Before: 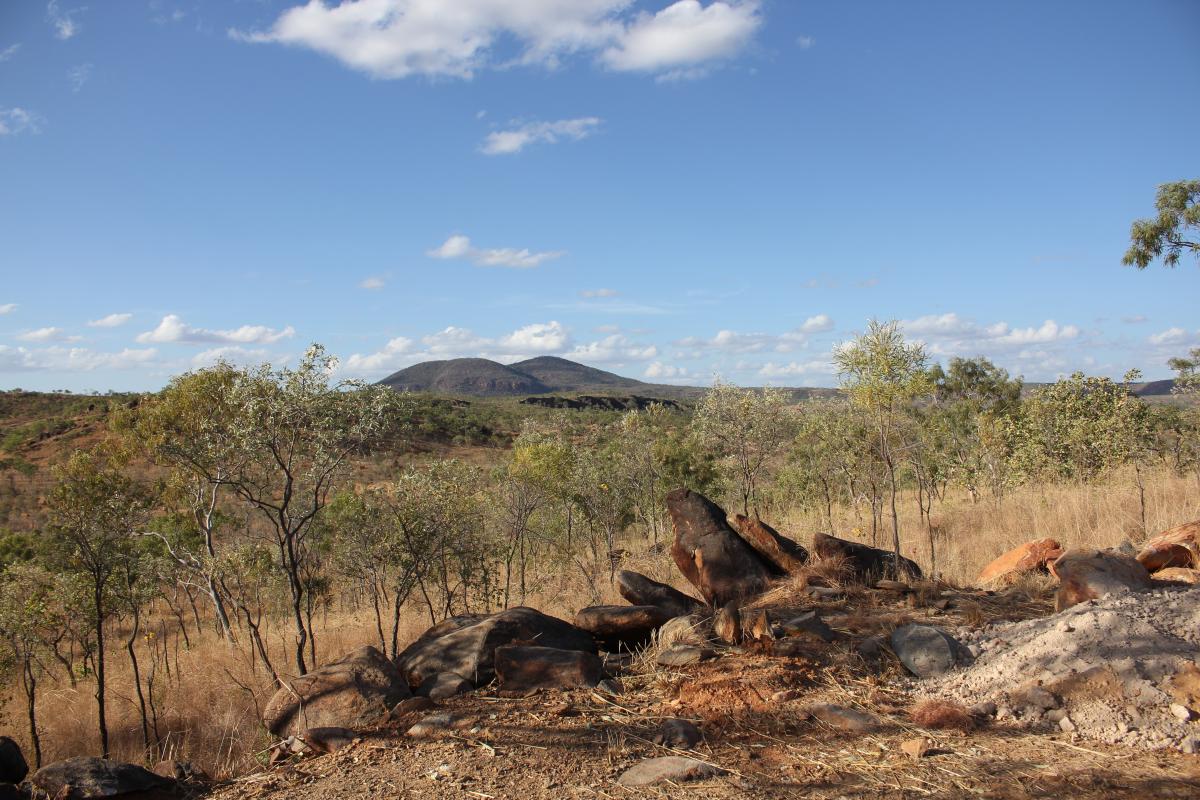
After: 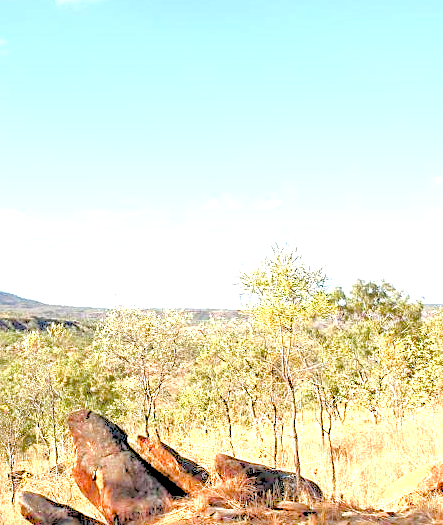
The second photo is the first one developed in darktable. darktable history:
sharpen: on, module defaults
tone equalizer: -7 EV 0.15 EV, -6 EV 0.6 EV, -5 EV 1.15 EV, -4 EV 1.33 EV, -3 EV 1.15 EV, -2 EV 0.6 EV, -1 EV 0.15 EV, mask exposure compensation -0.5 EV
exposure: black level correction 0.001, exposure 1.719 EV, compensate exposure bias true, compensate highlight preservation false
local contrast: highlights 100%, shadows 100%, detail 120%, midtone range 0.2
crop and rotate: left 49.936%, top 10.094%, right 13.136%, bottom 24.256%
rgb levels: levels [[0.027, 0.429, 0.996], [0, 0.5, 1], [0, 0.5, 1]]
color balance rgb: perceptual saturation grading › global saturation 20%, perceptual saturation grading › highlights -25%, perceptual saturation grading › shadows 50%
contrast equalizer: octaves 7, y [[0.6 ×6], [0.55 ×6], [0 ×6], [0 ×6], [0 ×6]], mix 0.15
